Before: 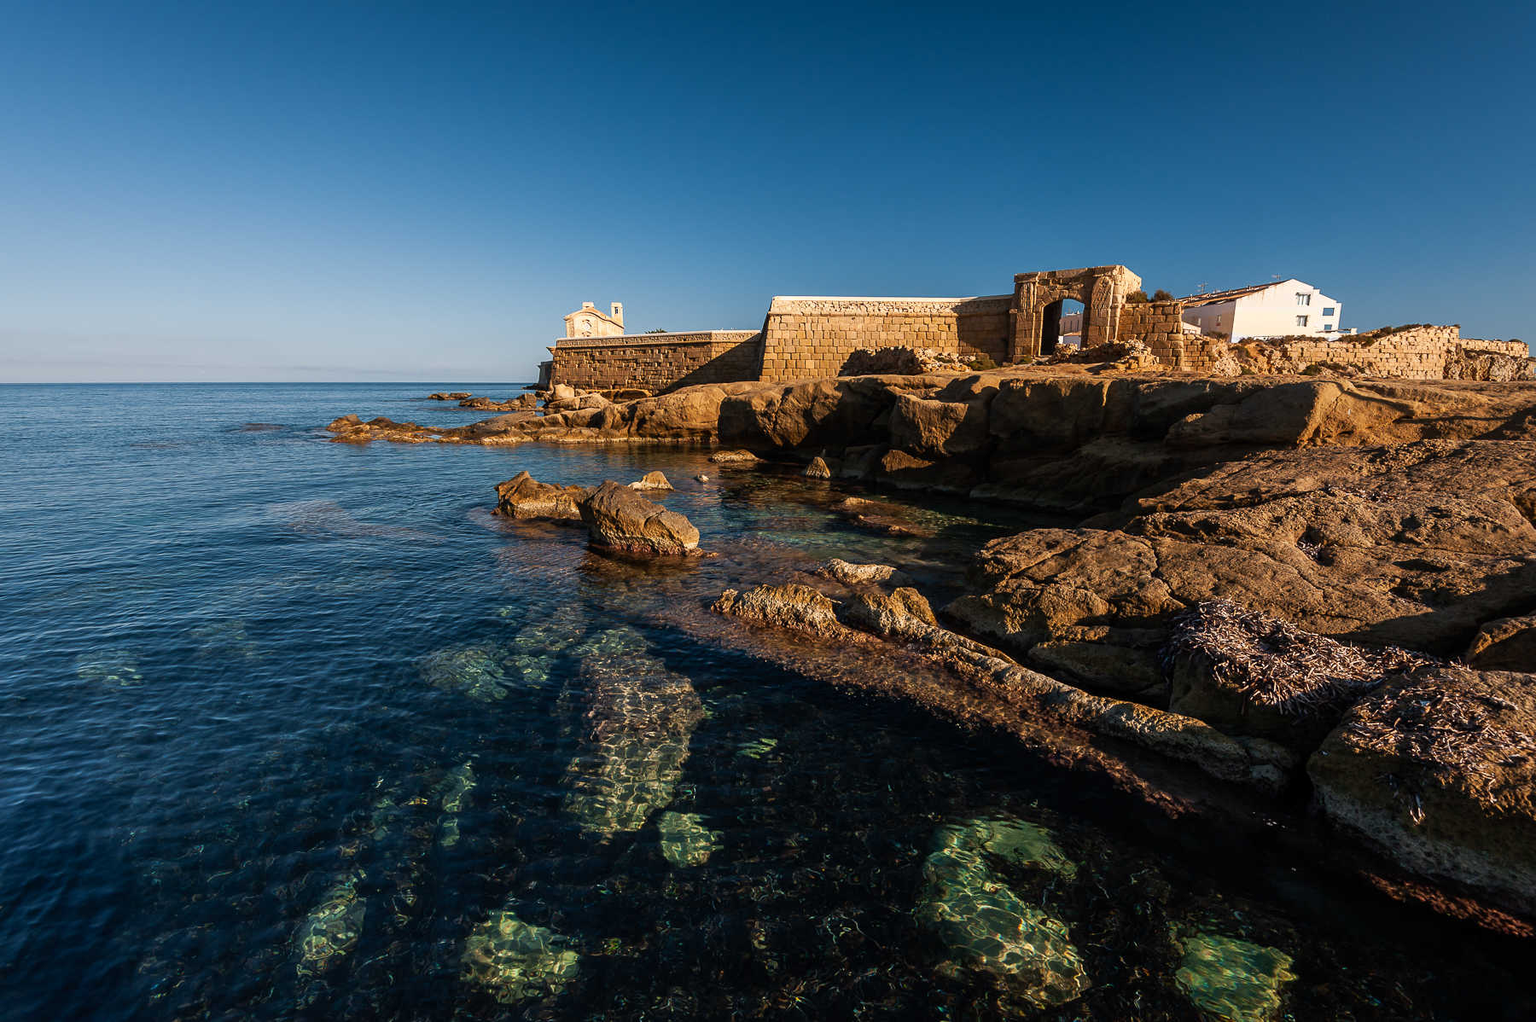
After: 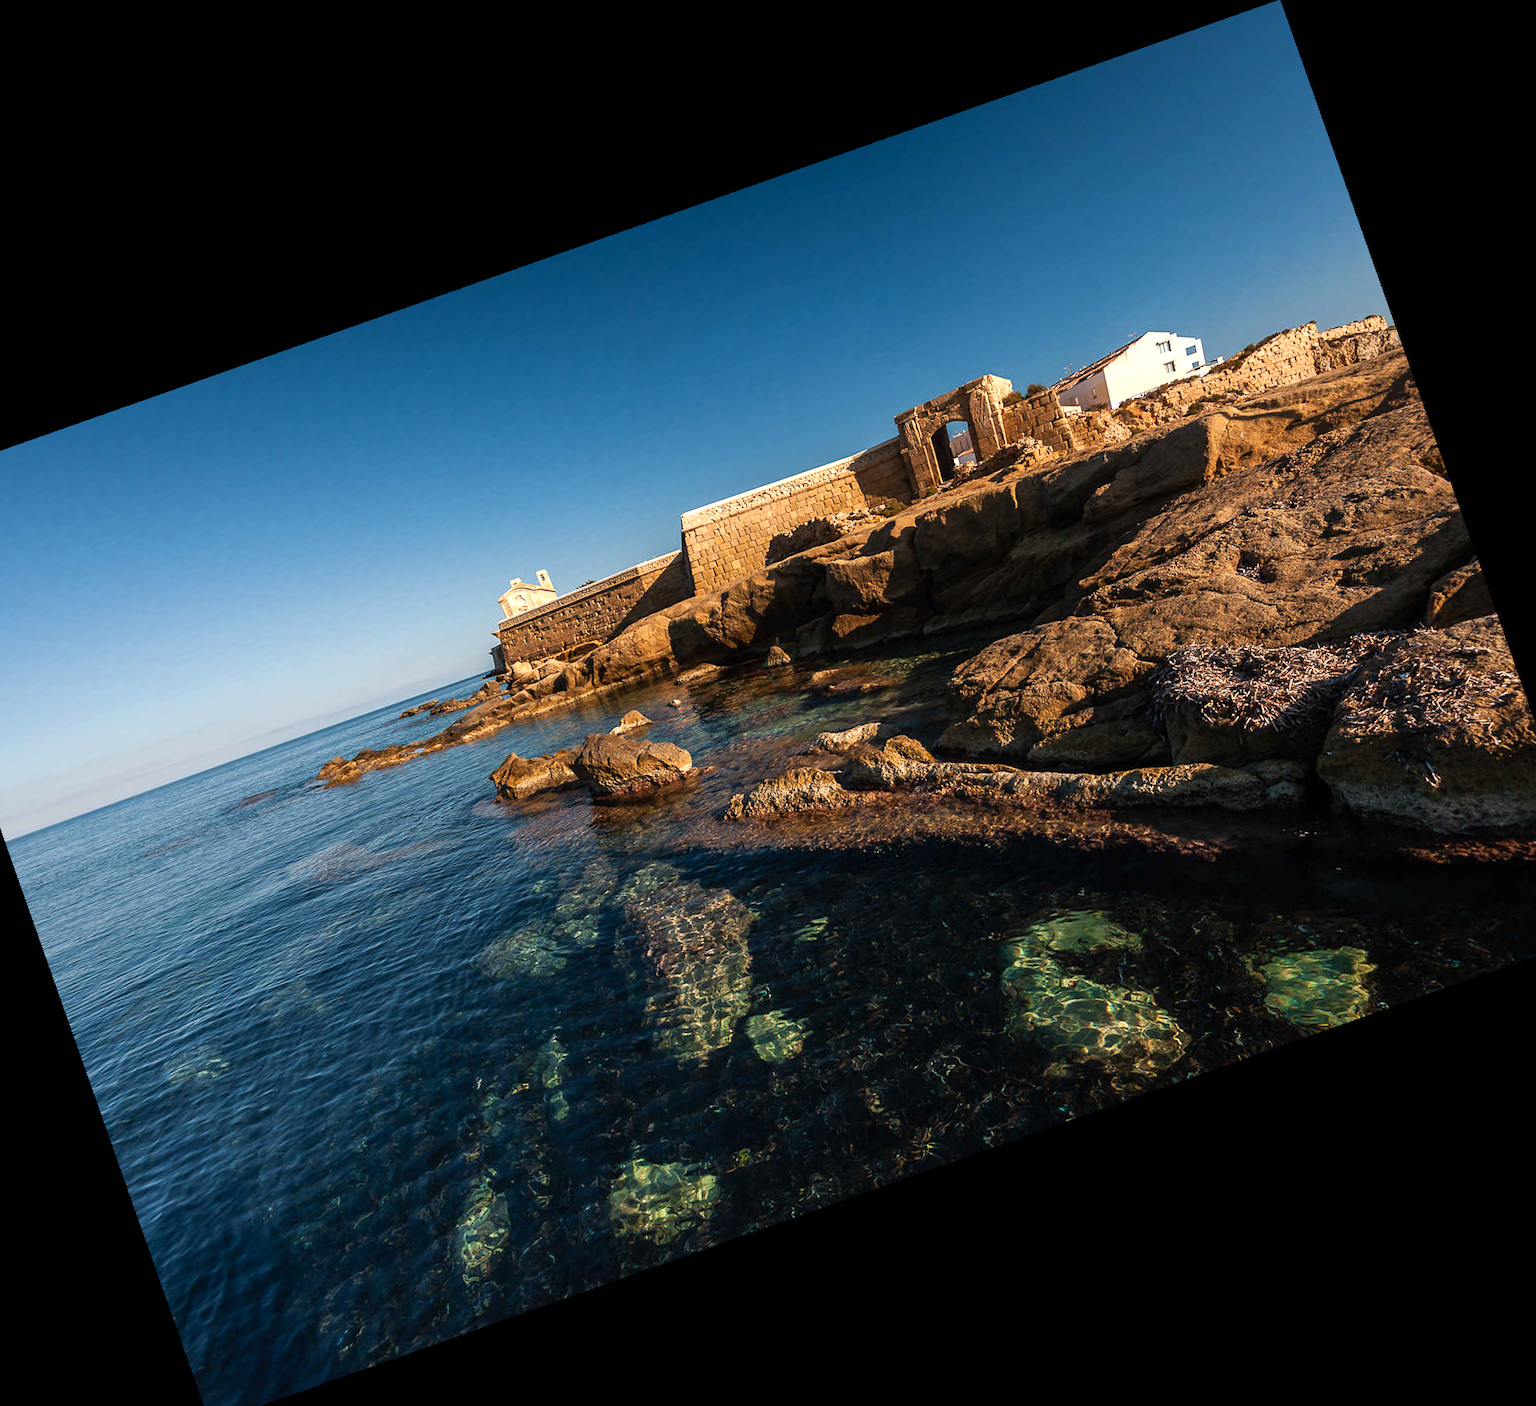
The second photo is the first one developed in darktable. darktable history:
crop and rotate: angle 19.43°, left 6.812%, right 4.125%, bottom 1.087%
white balance: red 1.009, blue 0.985
exposure: black level correction 0, exposure 0.3 EV, compensate highlight preservation false
